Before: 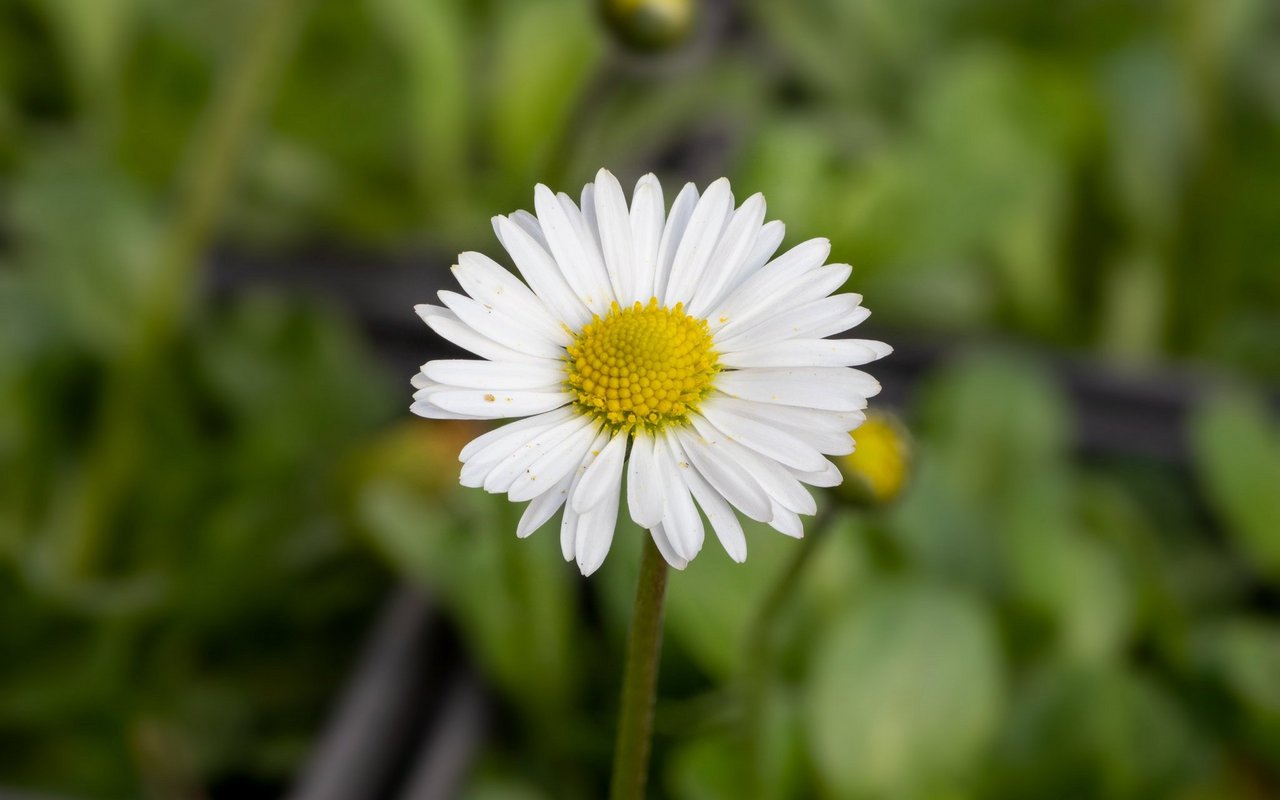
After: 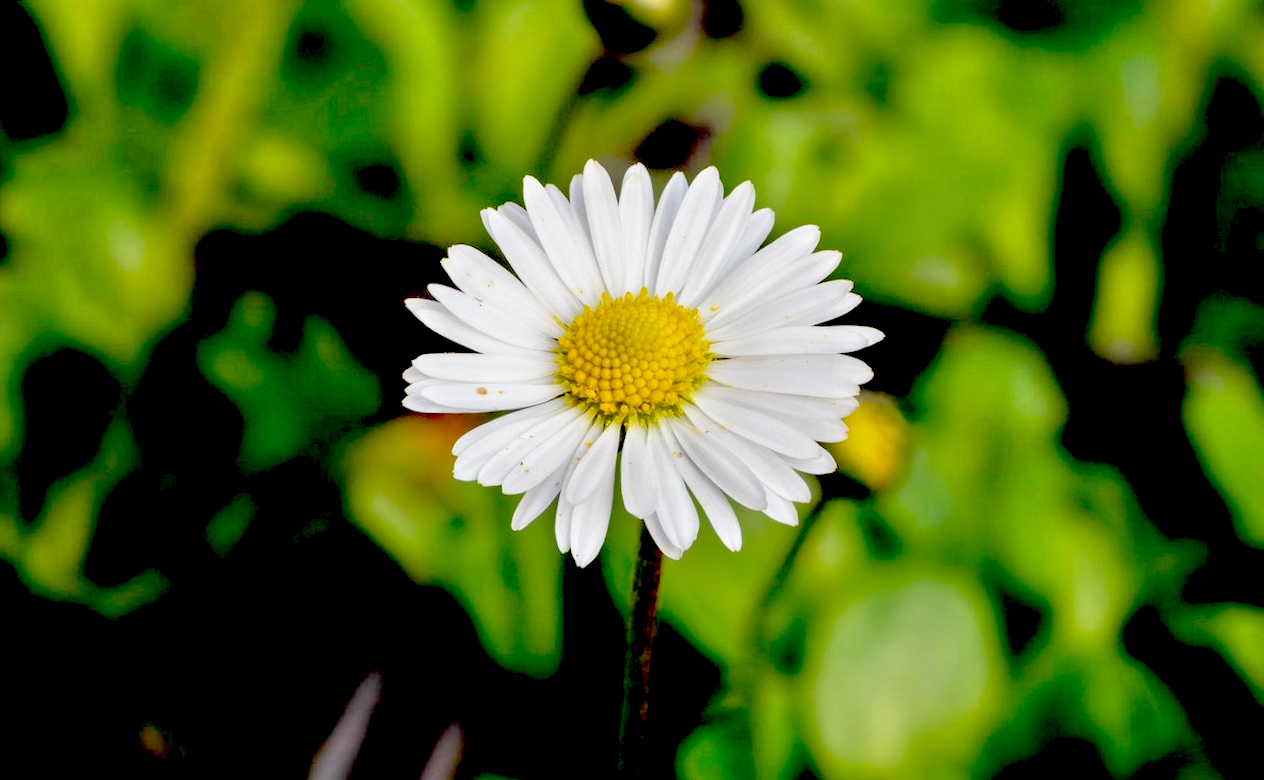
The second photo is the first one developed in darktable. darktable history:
rotate and perspective: rotation -1°, crop left 0.011, crop right 0.989, crop top 0.025, crop bottom 0.975
tone equalizer: -8 EV 2 EV, -7 EV 2 EV, -6 EV 2 EV, -5 EV 2 EV, -4 EV 2 EV, -3 EV 1.5 EV, -2 EV 1 EV, -1 EV 0.5 EV
exposure: black level correction 0.056, compensate highlight preservation false
